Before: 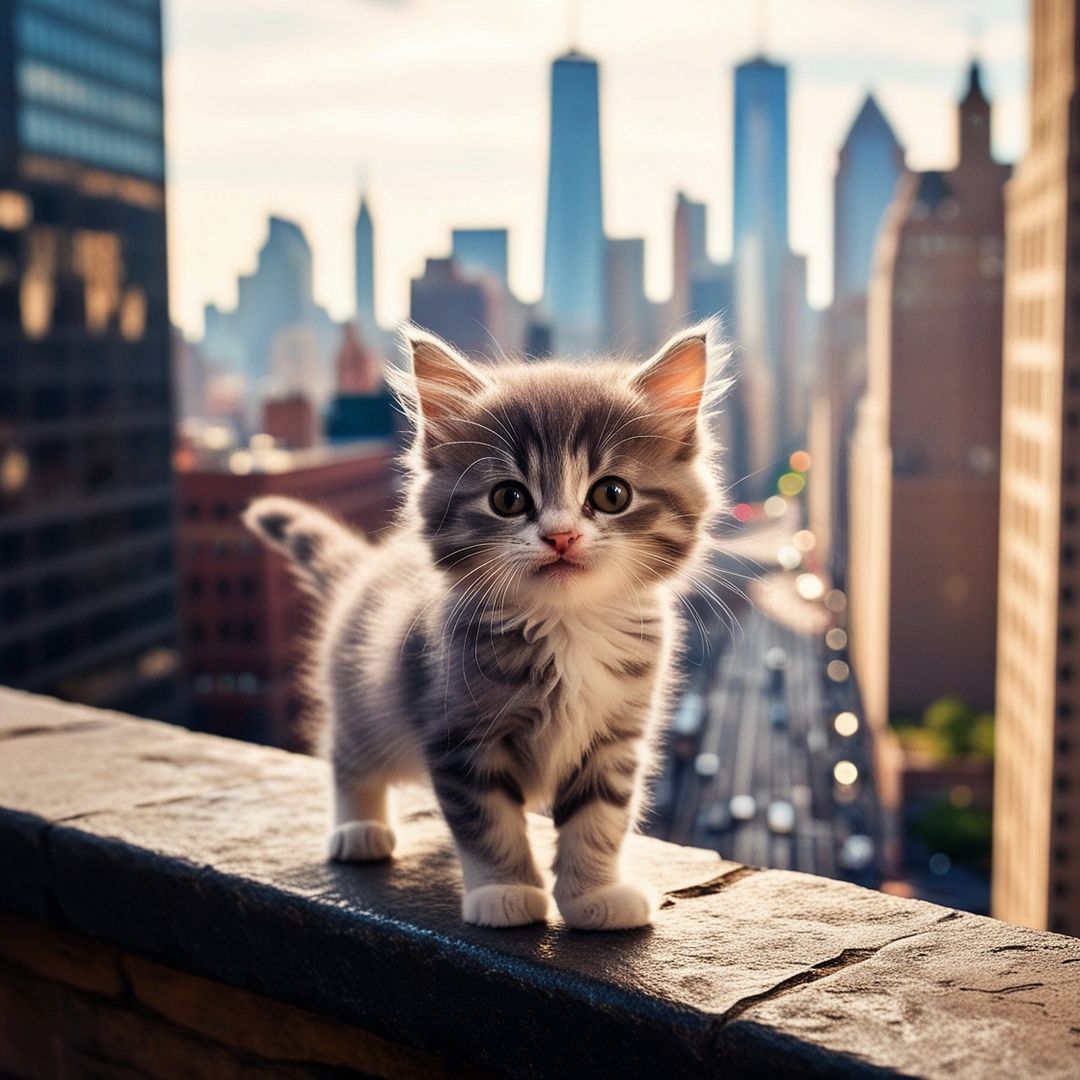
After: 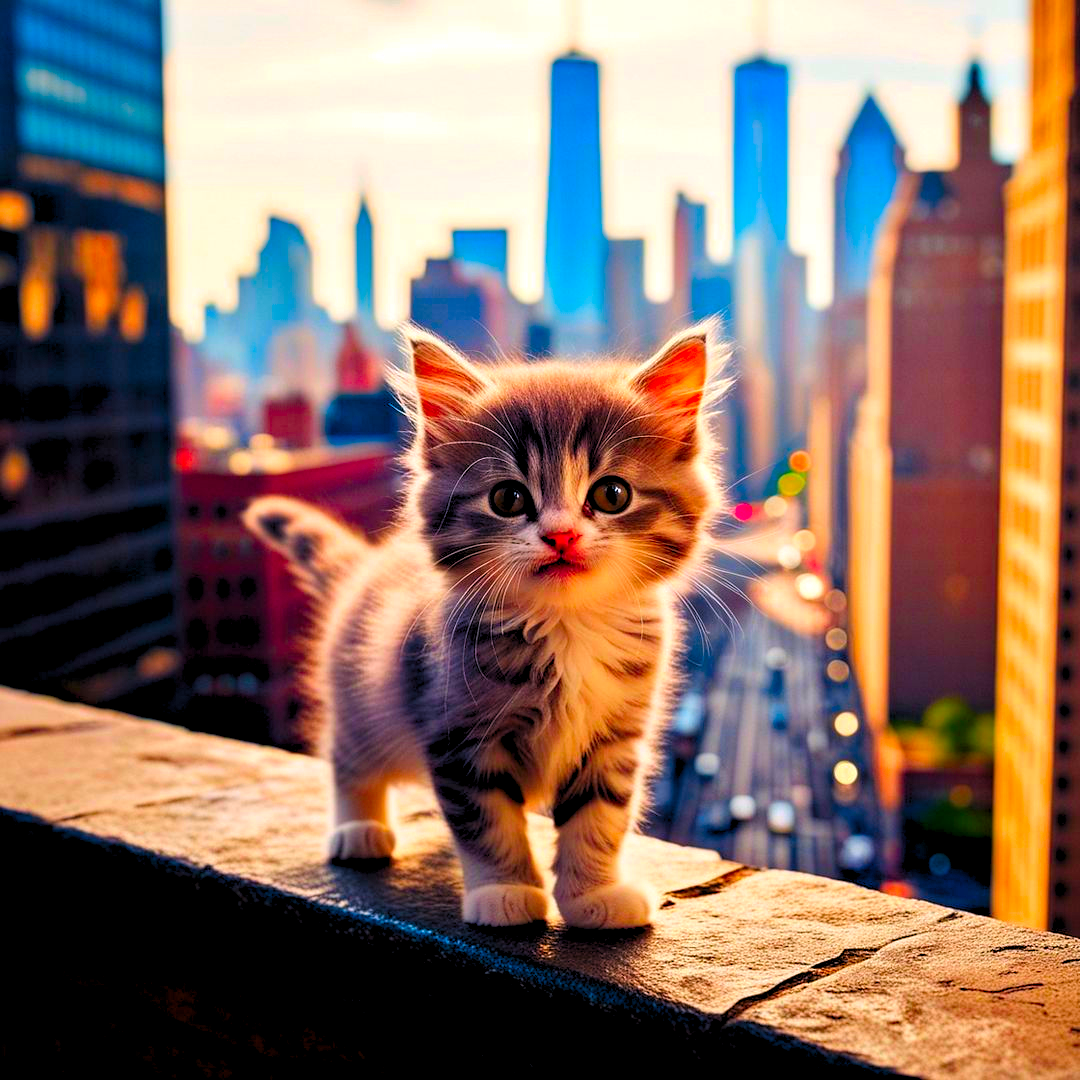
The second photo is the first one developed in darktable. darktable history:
haze removal: compatibility mode true, adaptive false
color correction: highlights a* 1.69, highlights b* -1.63, saturation 2.47
tone equalizer: edges refinement/feathering 500, mask exposure compensation -1.57 EV, preserve details no
levels: black 8.52%, levels [0.073, 0.497, 0.972]
